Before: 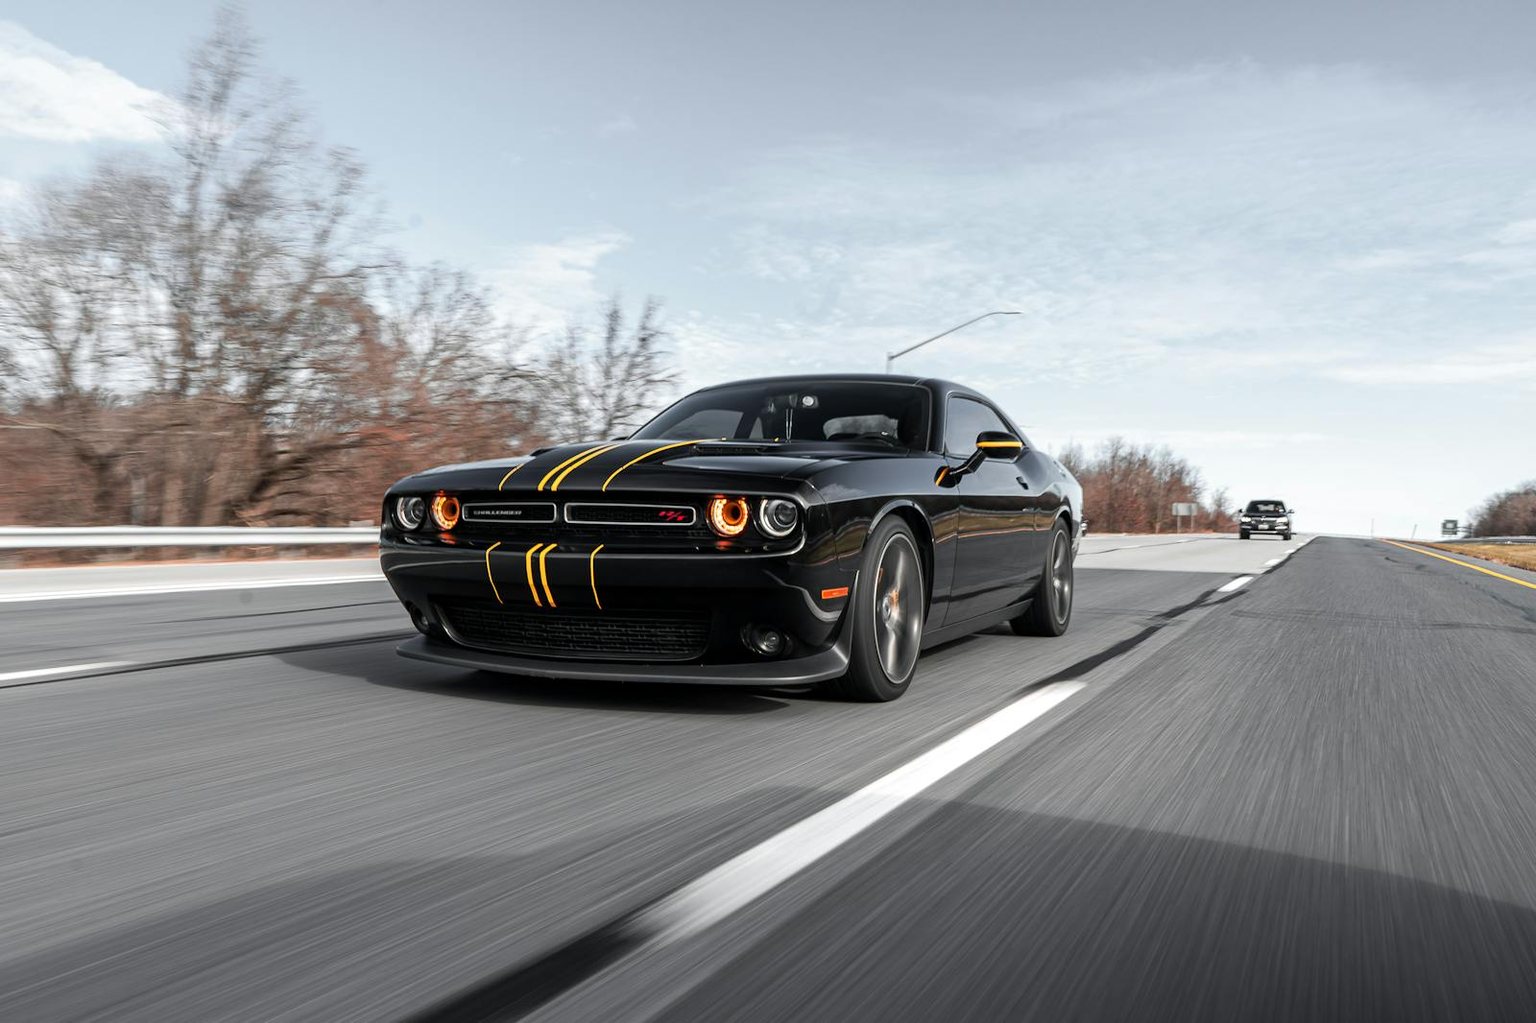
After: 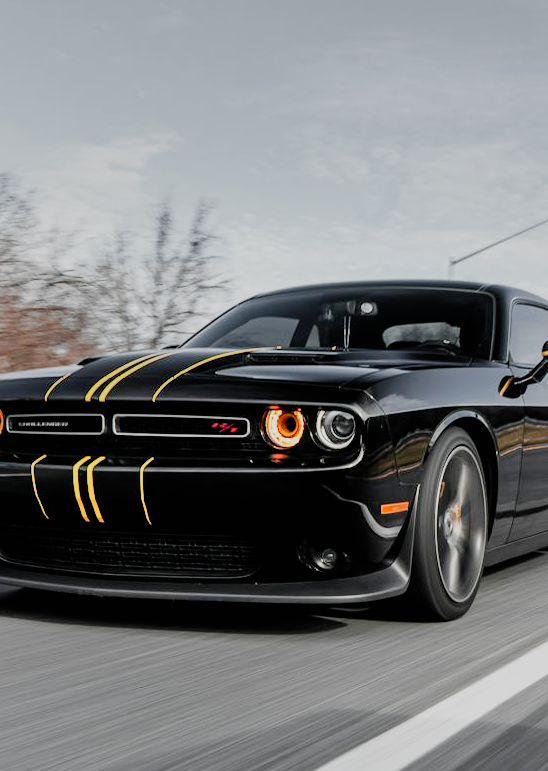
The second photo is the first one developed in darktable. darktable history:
filmic rgb: black relative exposure -7.16 EV, white relative exposure 5.37 EV, hardness 3.03, add noise in highlights 0.002, preserve chrominance no, color science v3 (2019), use custom middle-gray values true, contrast in highlights soft
crop and rotate: left 29.784%, top 10.404%, right 35.953%, bottom 17.198%
exposure: exposure 0.151 EV, compensate highlight preservation false
shadows and highlights: low approximation 0.01, soften with gaussian
